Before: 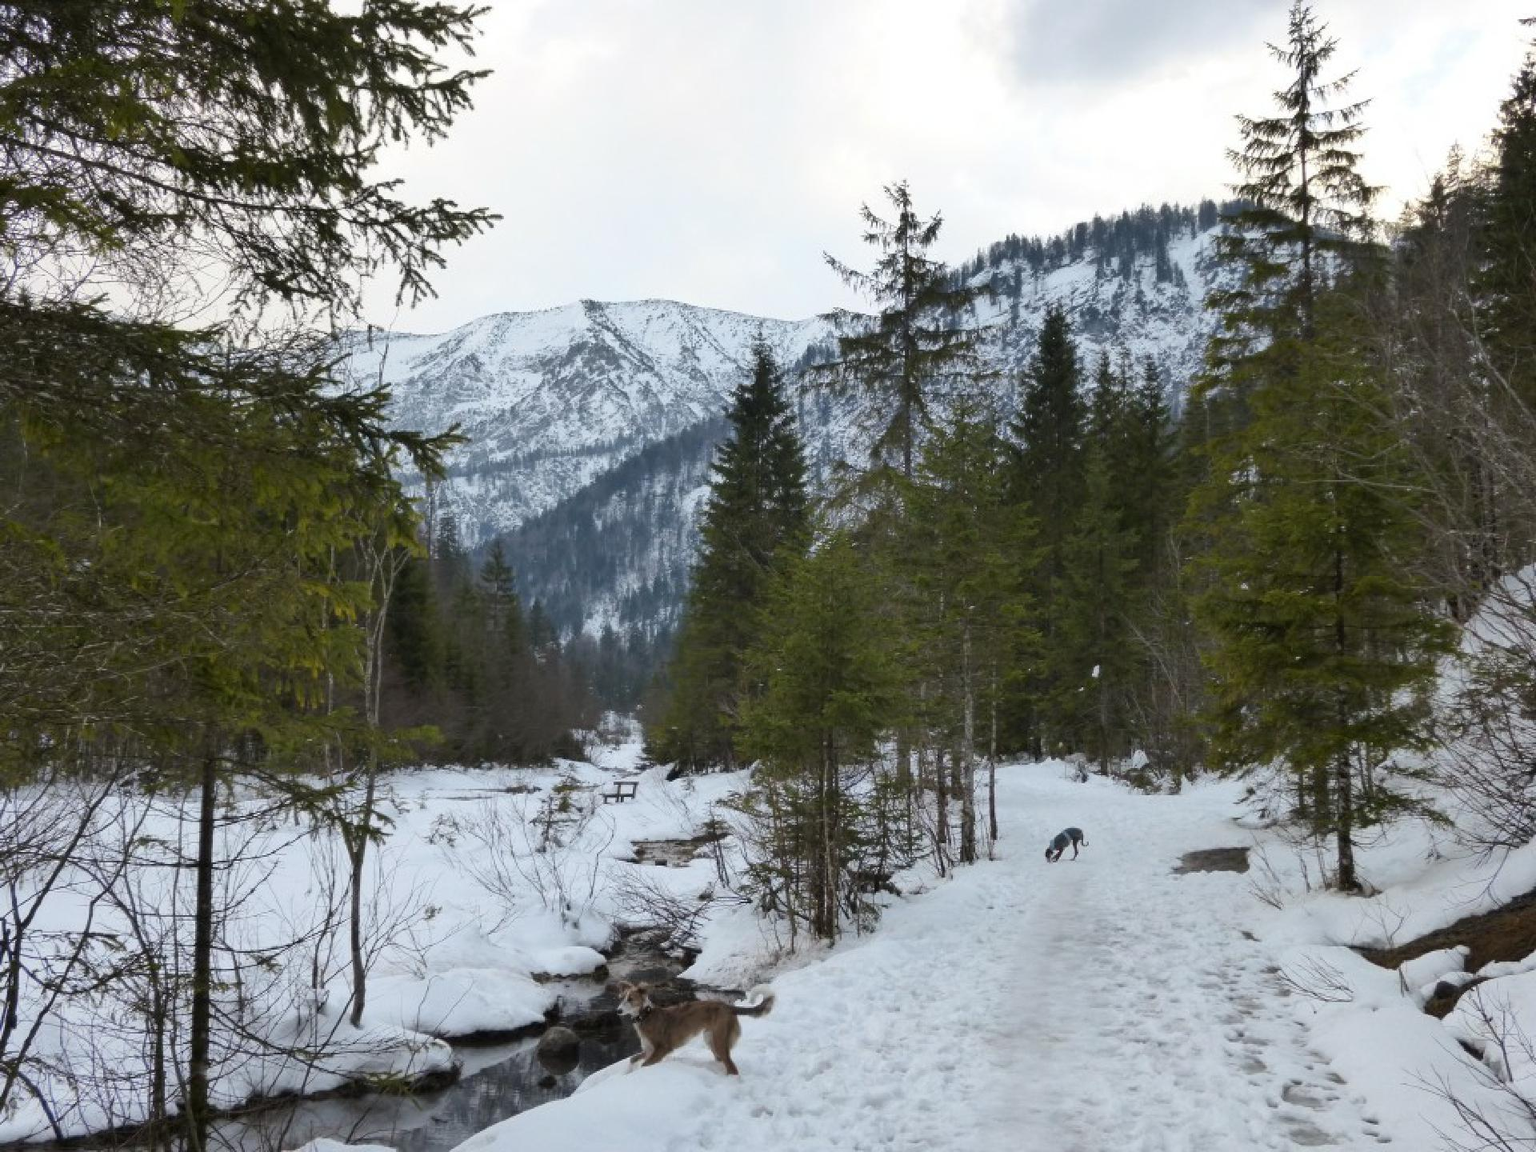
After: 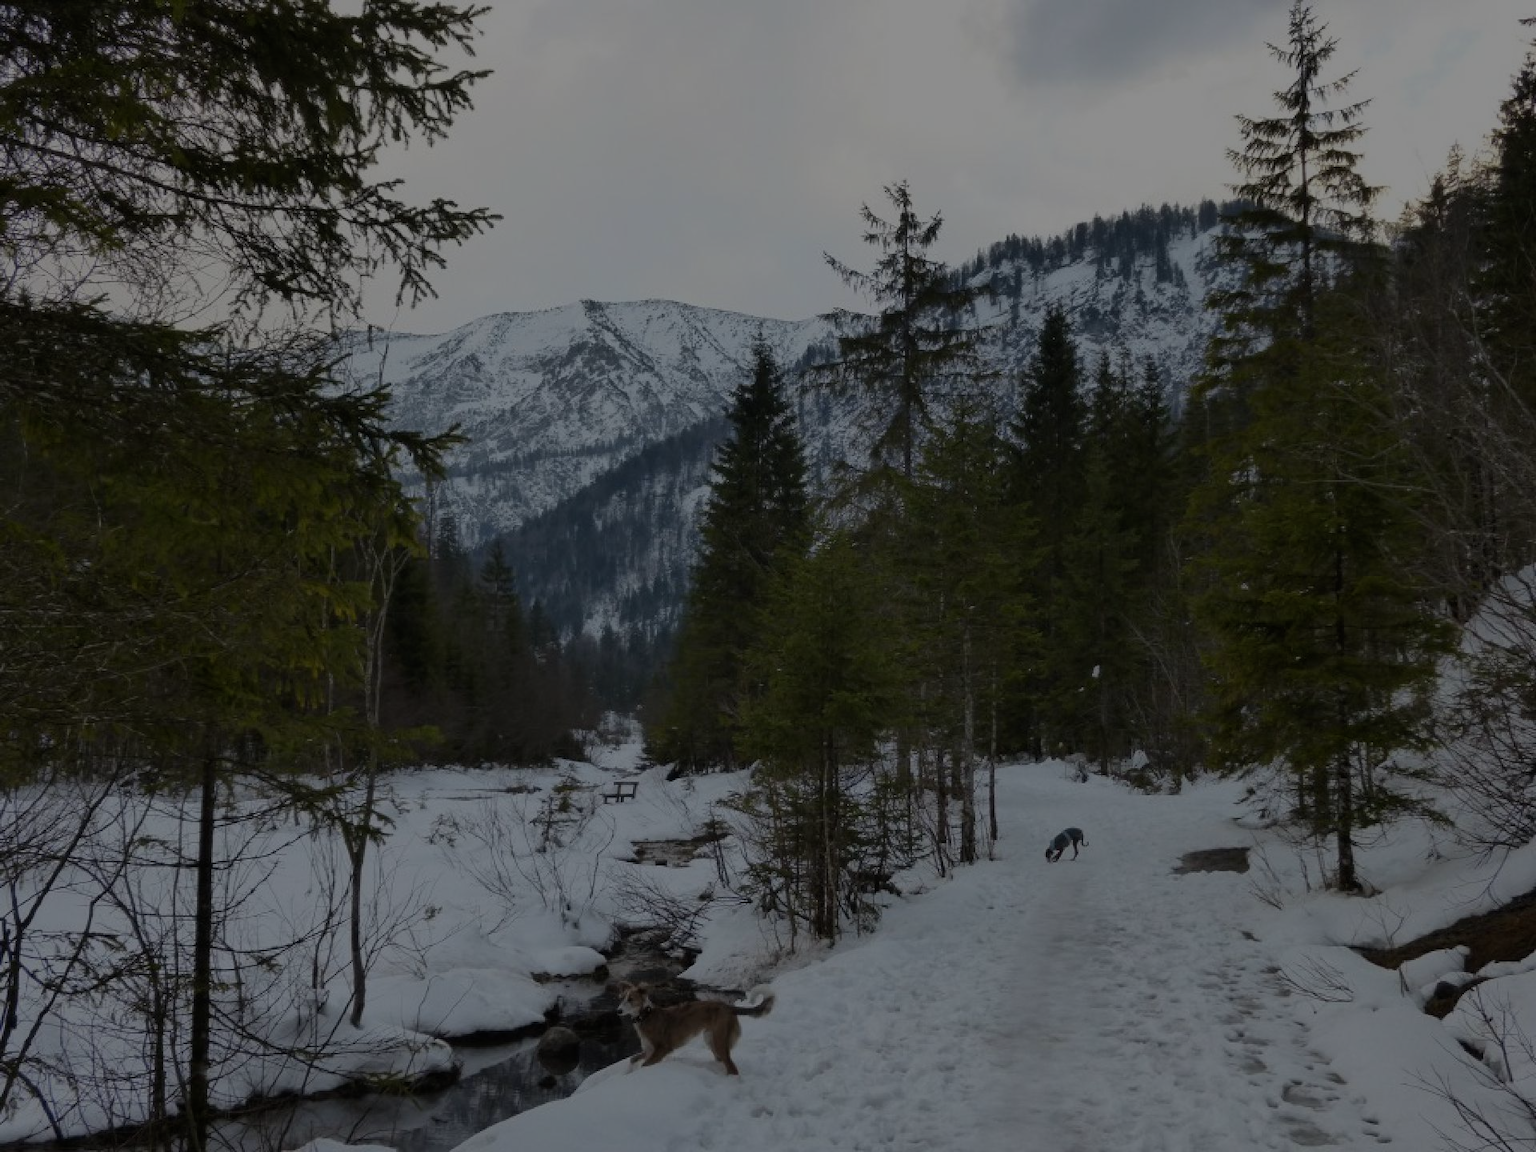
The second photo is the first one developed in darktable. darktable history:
exposure: exposure -1.91 EV, compensate highlight preservation false
